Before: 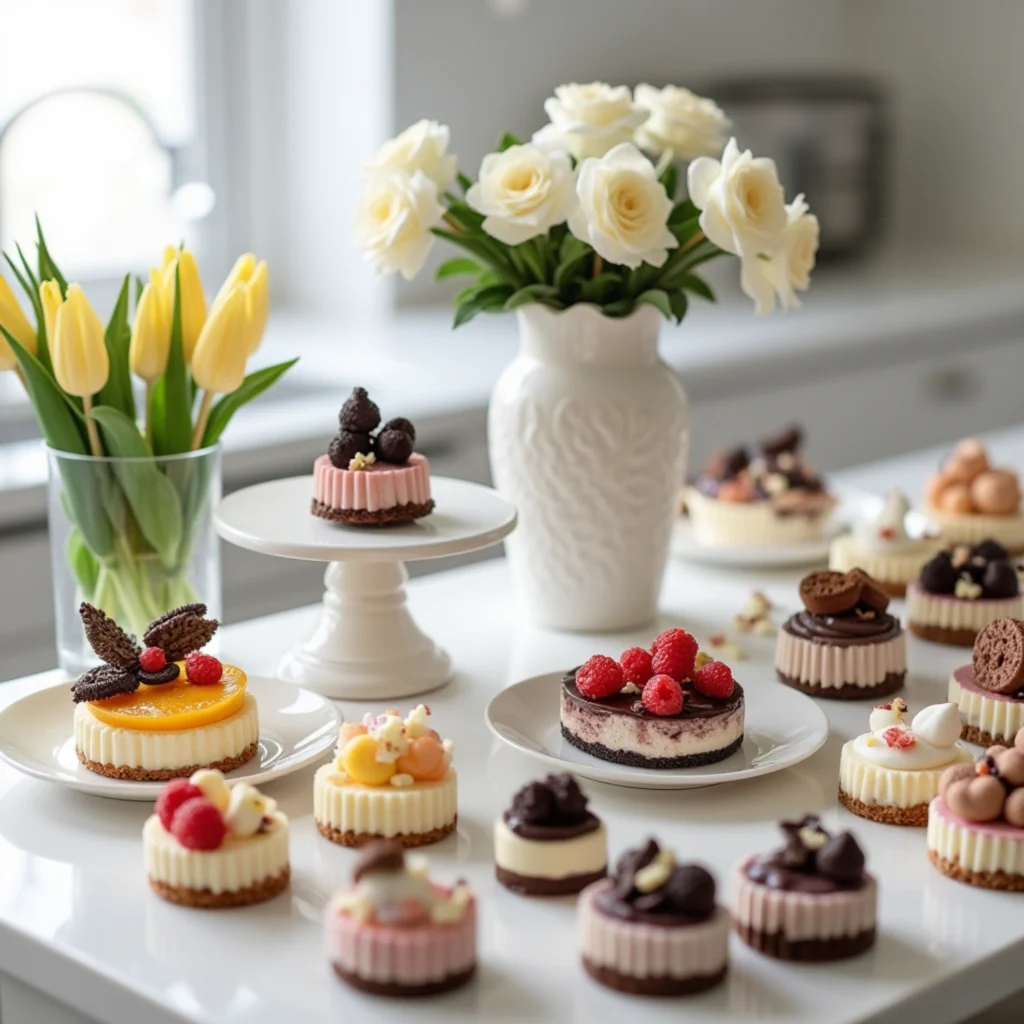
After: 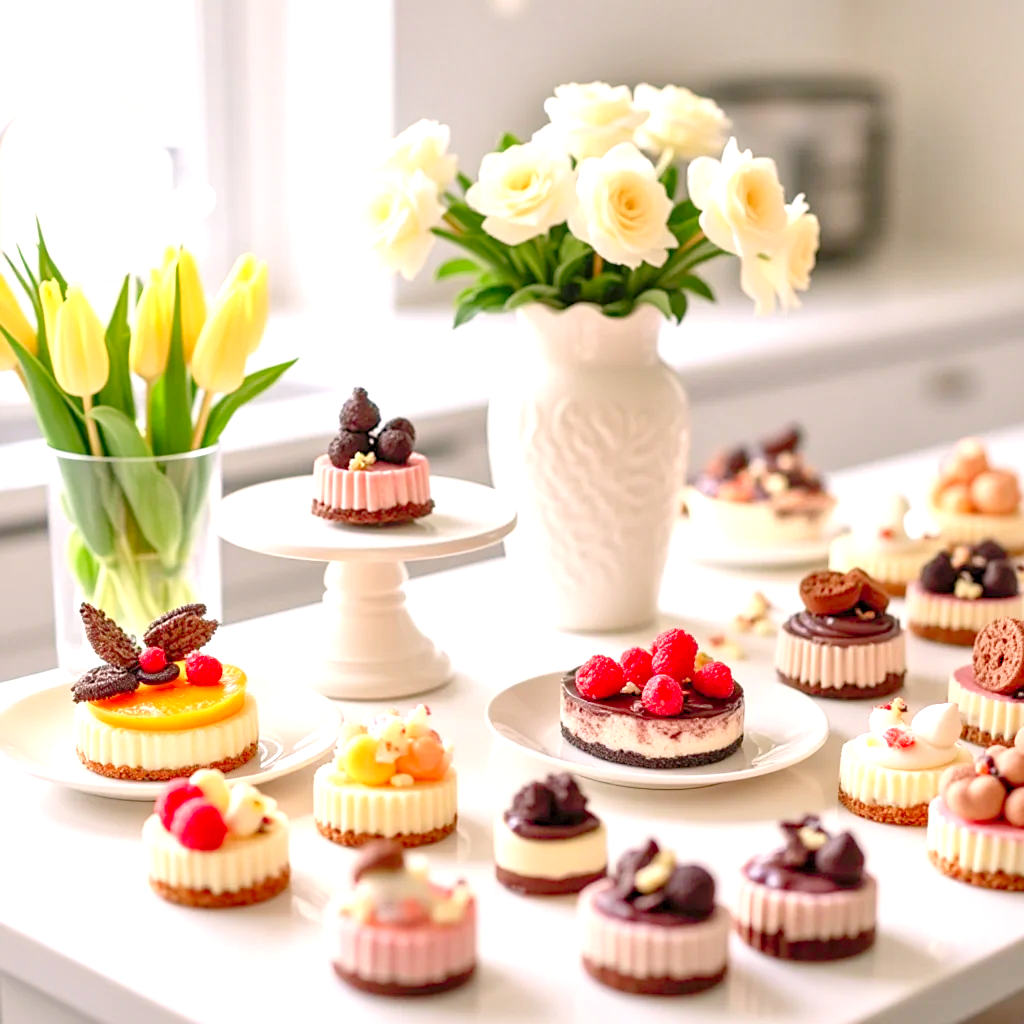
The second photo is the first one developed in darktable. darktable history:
sharpen: amount 0.2
color correction: highlights a* 7.34, highlights b* 4.37
levels: levels [0.008, 0.318, 0.836]
local contrast: mode bilateral grid, contrast 25, coarseness 60, detail 151%, midtone range 0.2
